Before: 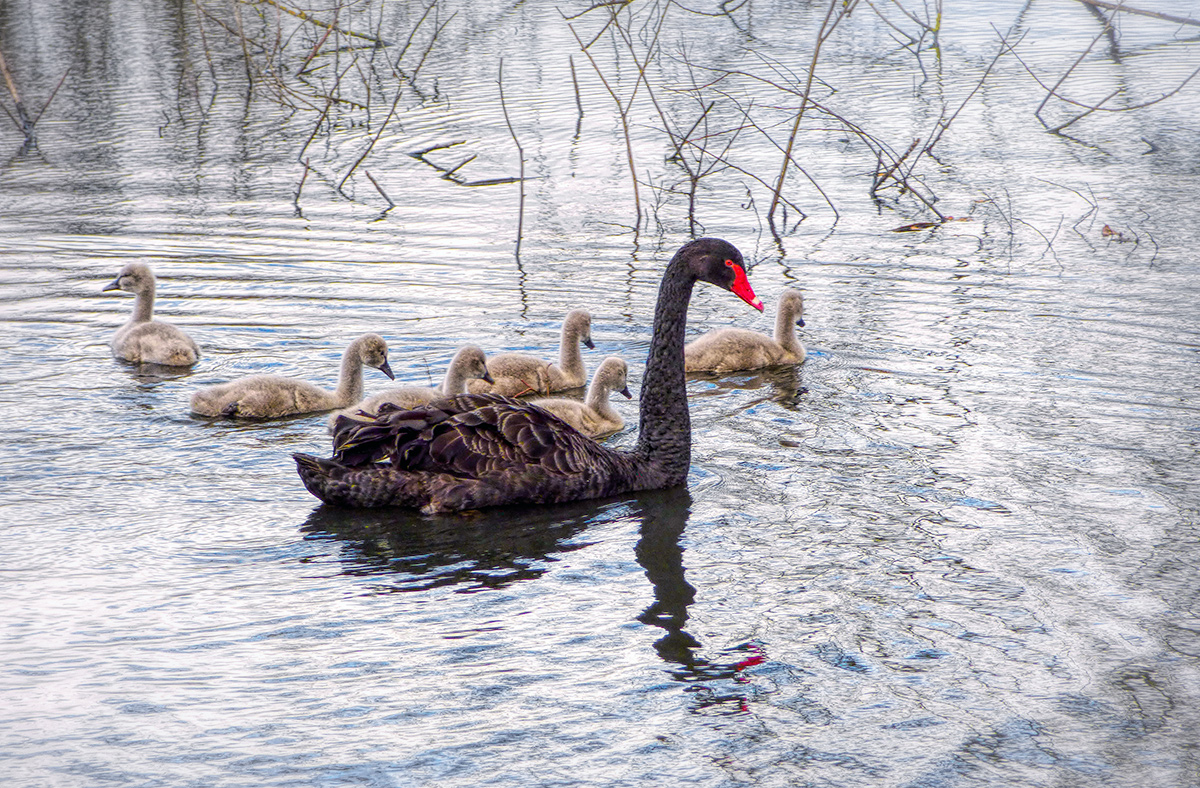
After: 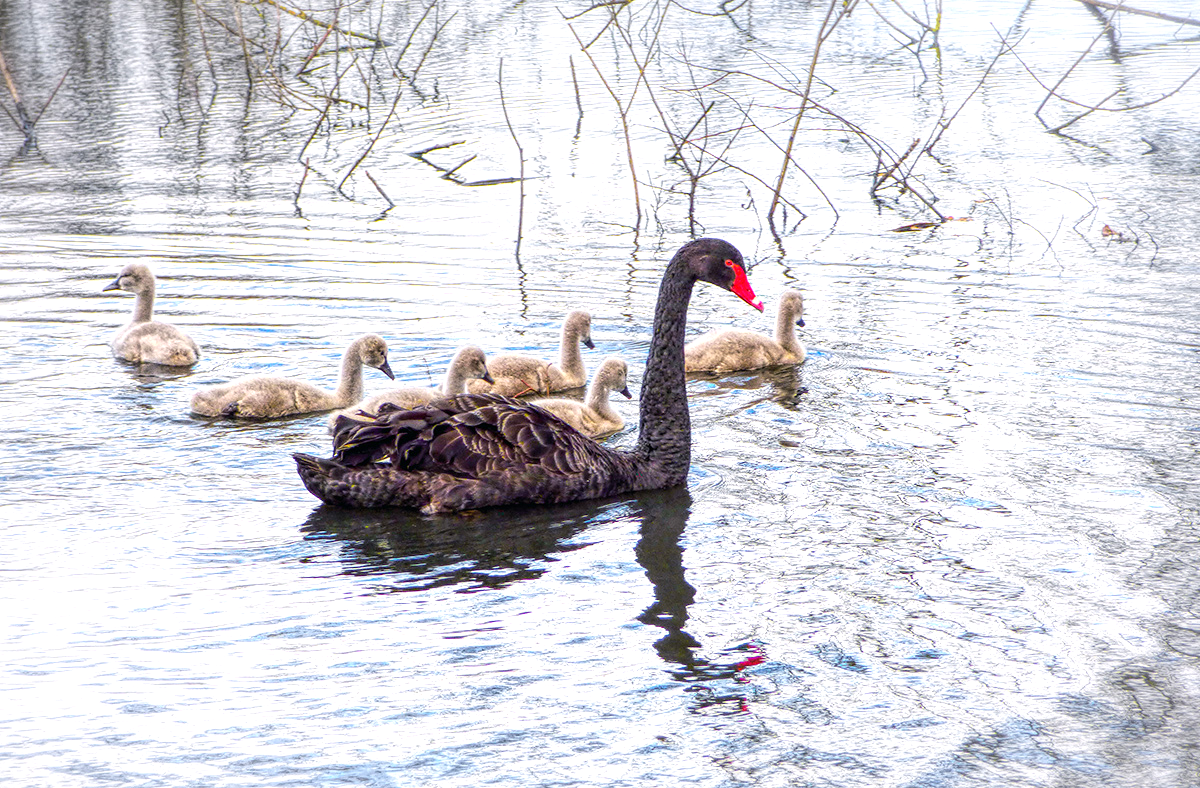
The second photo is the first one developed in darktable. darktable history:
exposure: exposure 0.666 EV, compensate highlight preservation false
